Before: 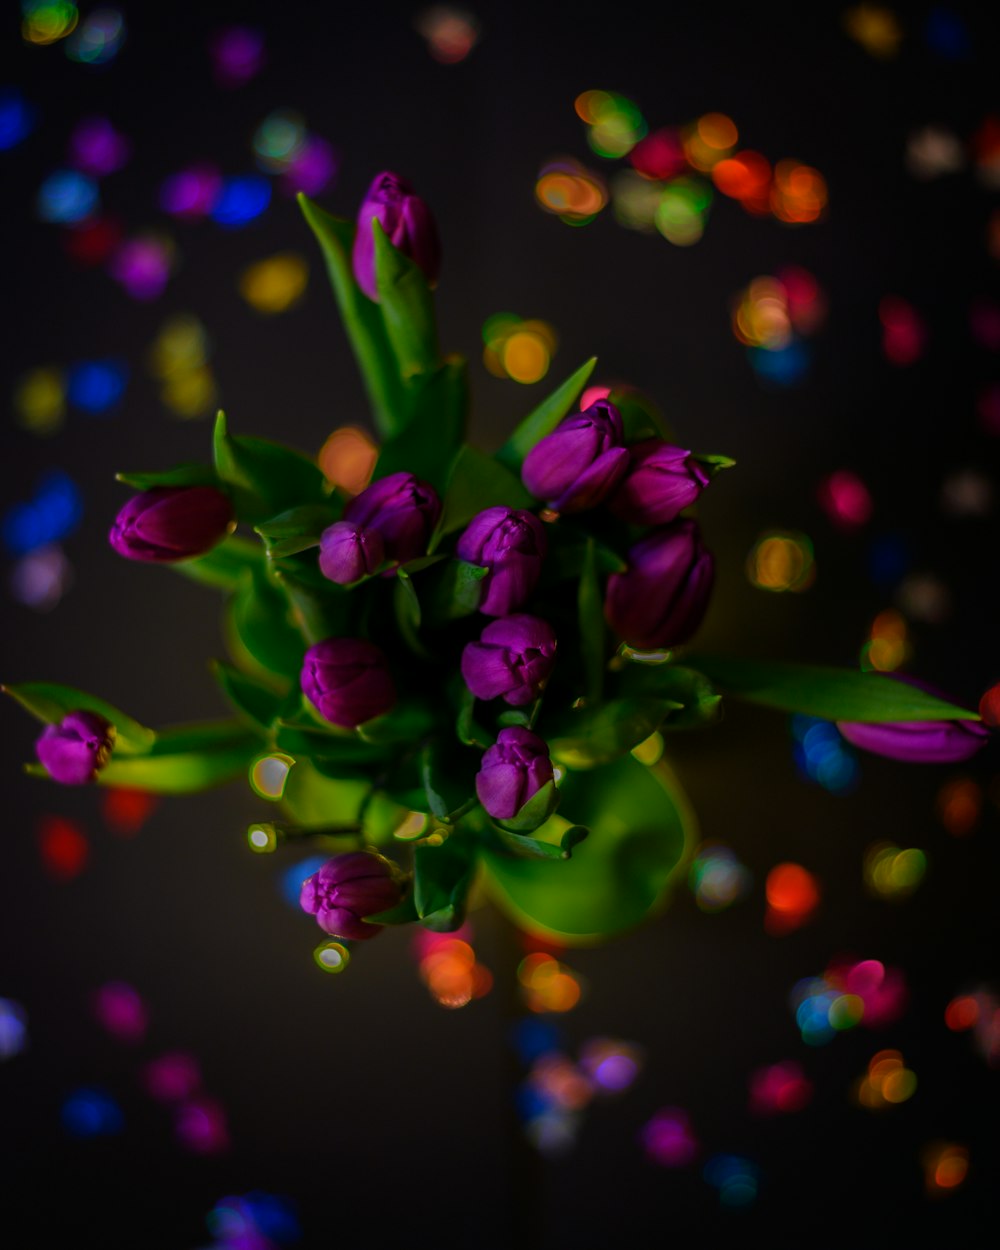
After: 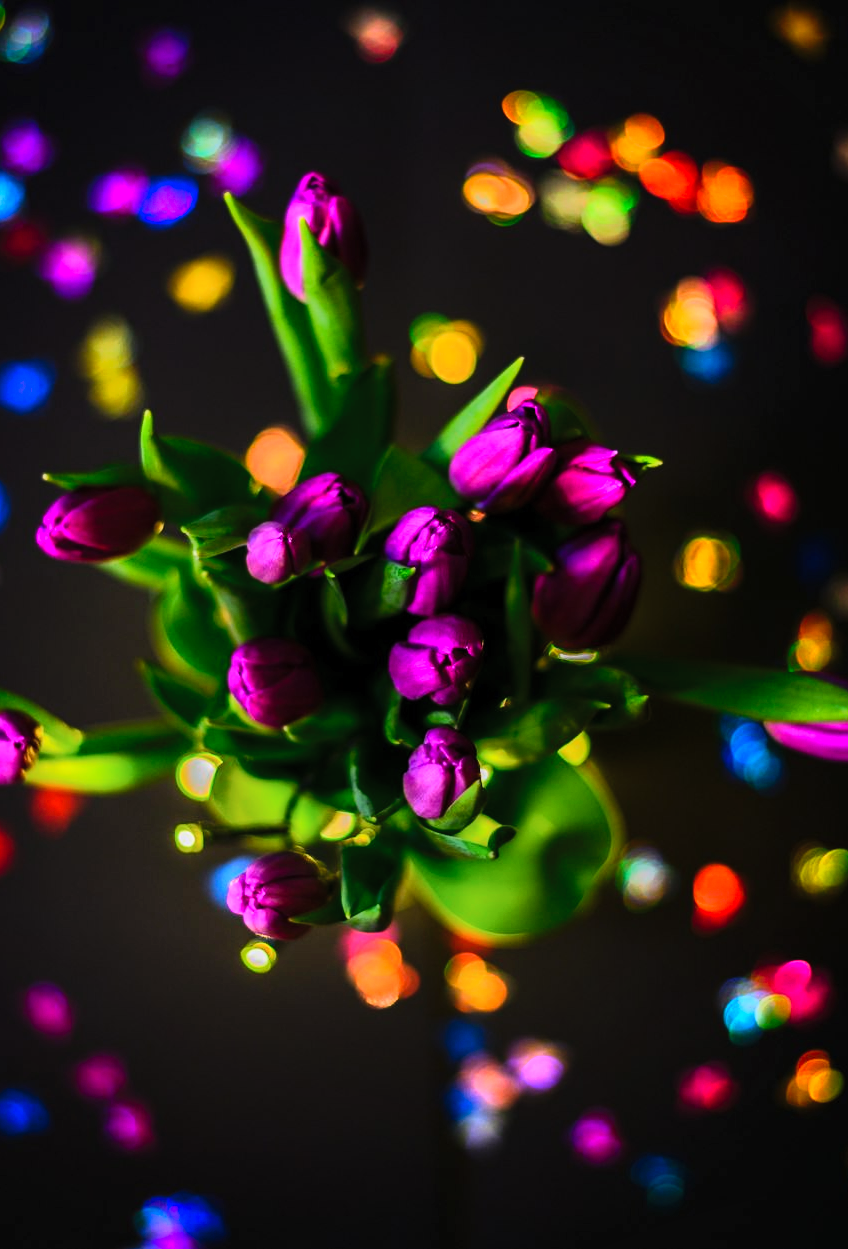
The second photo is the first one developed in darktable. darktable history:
crop: left 7.331%, right 7.822%
contrast brightness saturation: contrast 0.2, brightness 0.141, saturation 0.143
tone equalizer: -8 EV -1.09 EV, -7 EV -0.995 EV, -6 EV -0.874 EV, -5 EV -0.581 EV, -3 EV 0.552 EV, -2 EV 0.842 EV, -1 EV 1.01 EV, +0 EV 1.05 EV
shadows and highlights: soften with gaussian
